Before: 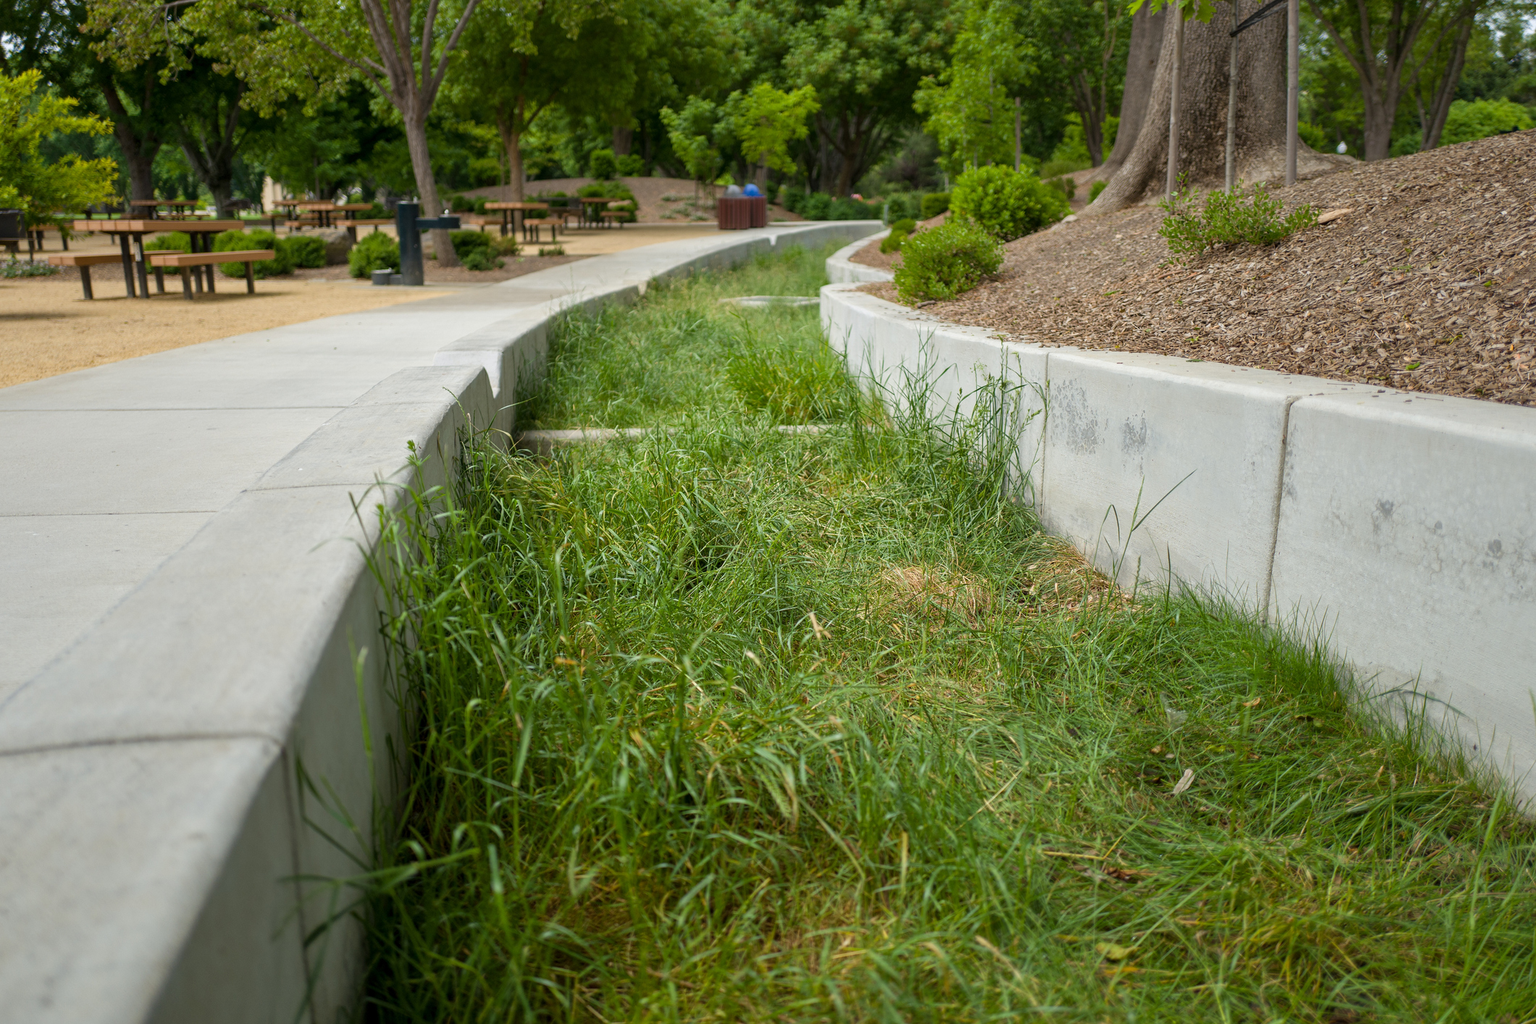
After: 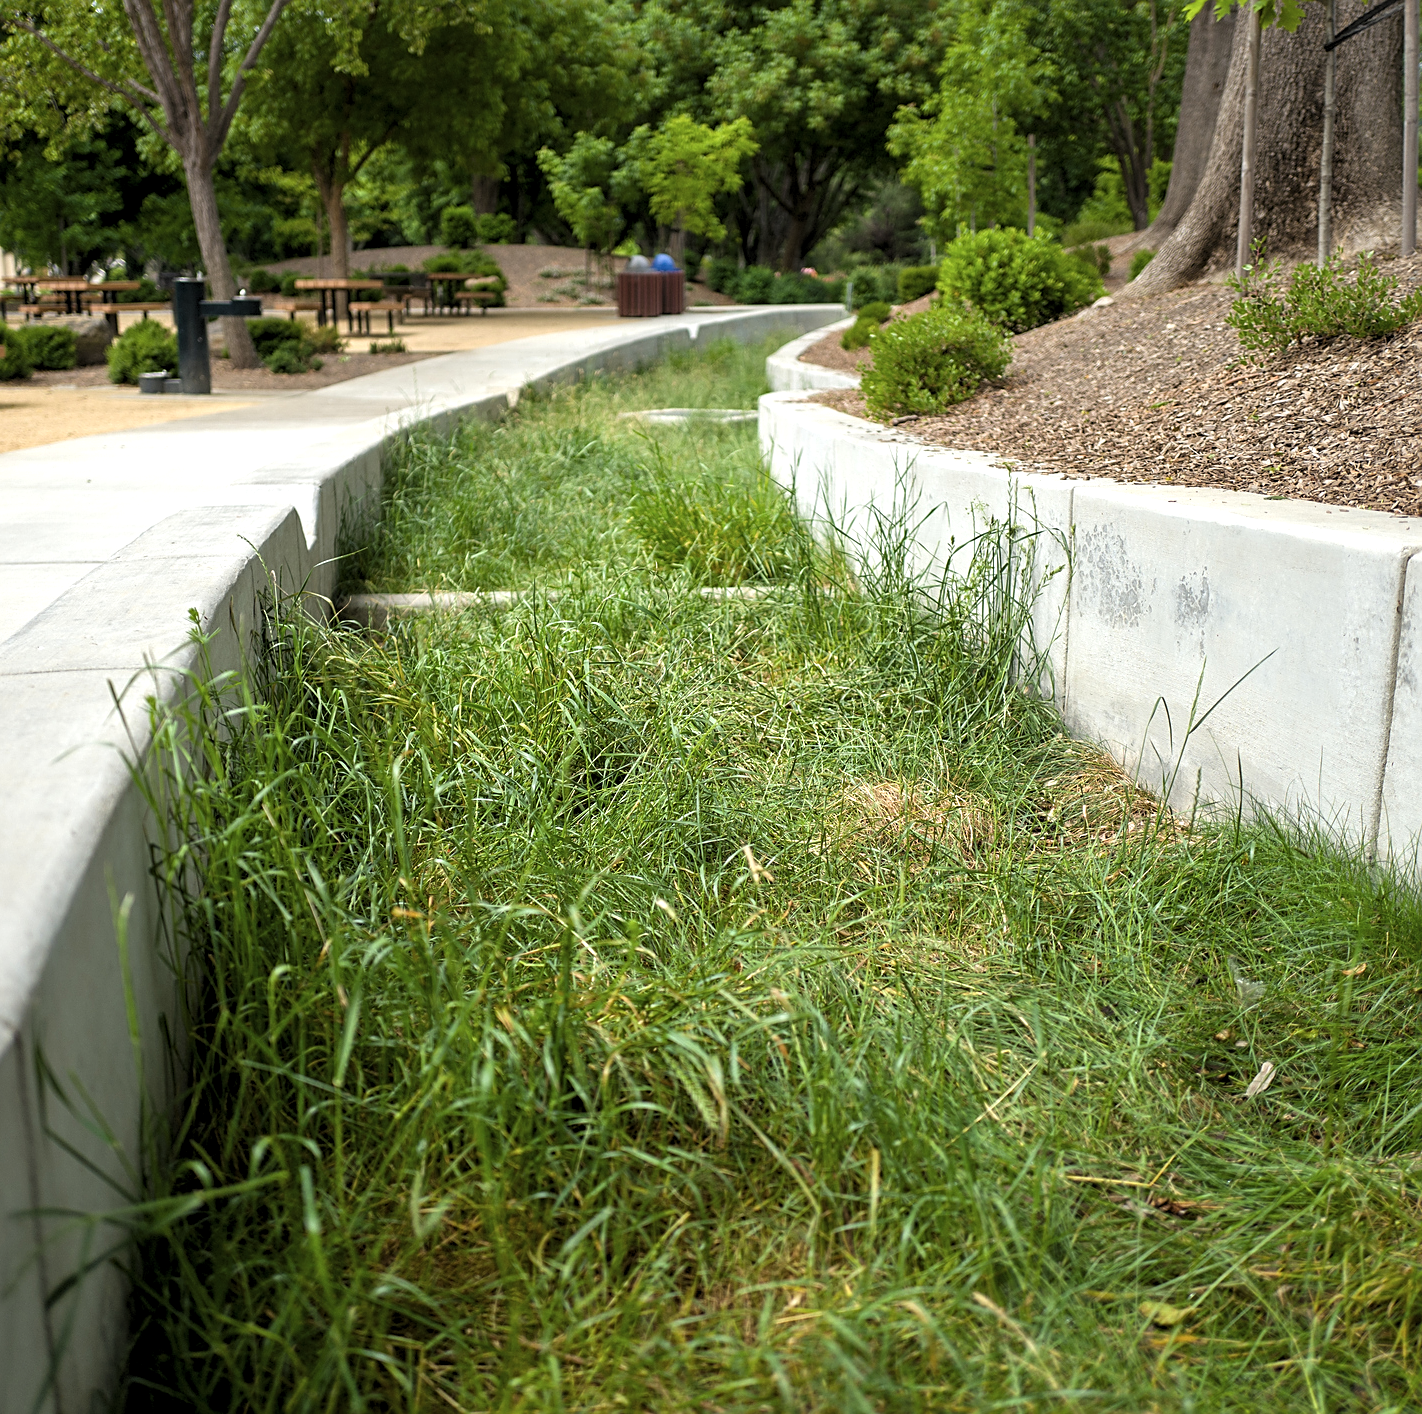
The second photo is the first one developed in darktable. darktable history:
sharpen: on, module defaults
crop and rotate: left 17.673%, right 15.238%
exposure: exposure 0.298 EV, compensate exposure bias true, compensate highlight preservation false
contrast brightness saturation: saturation -0.098
levels: black 0.034%, levels [0.062, 0.494, 0.925]
